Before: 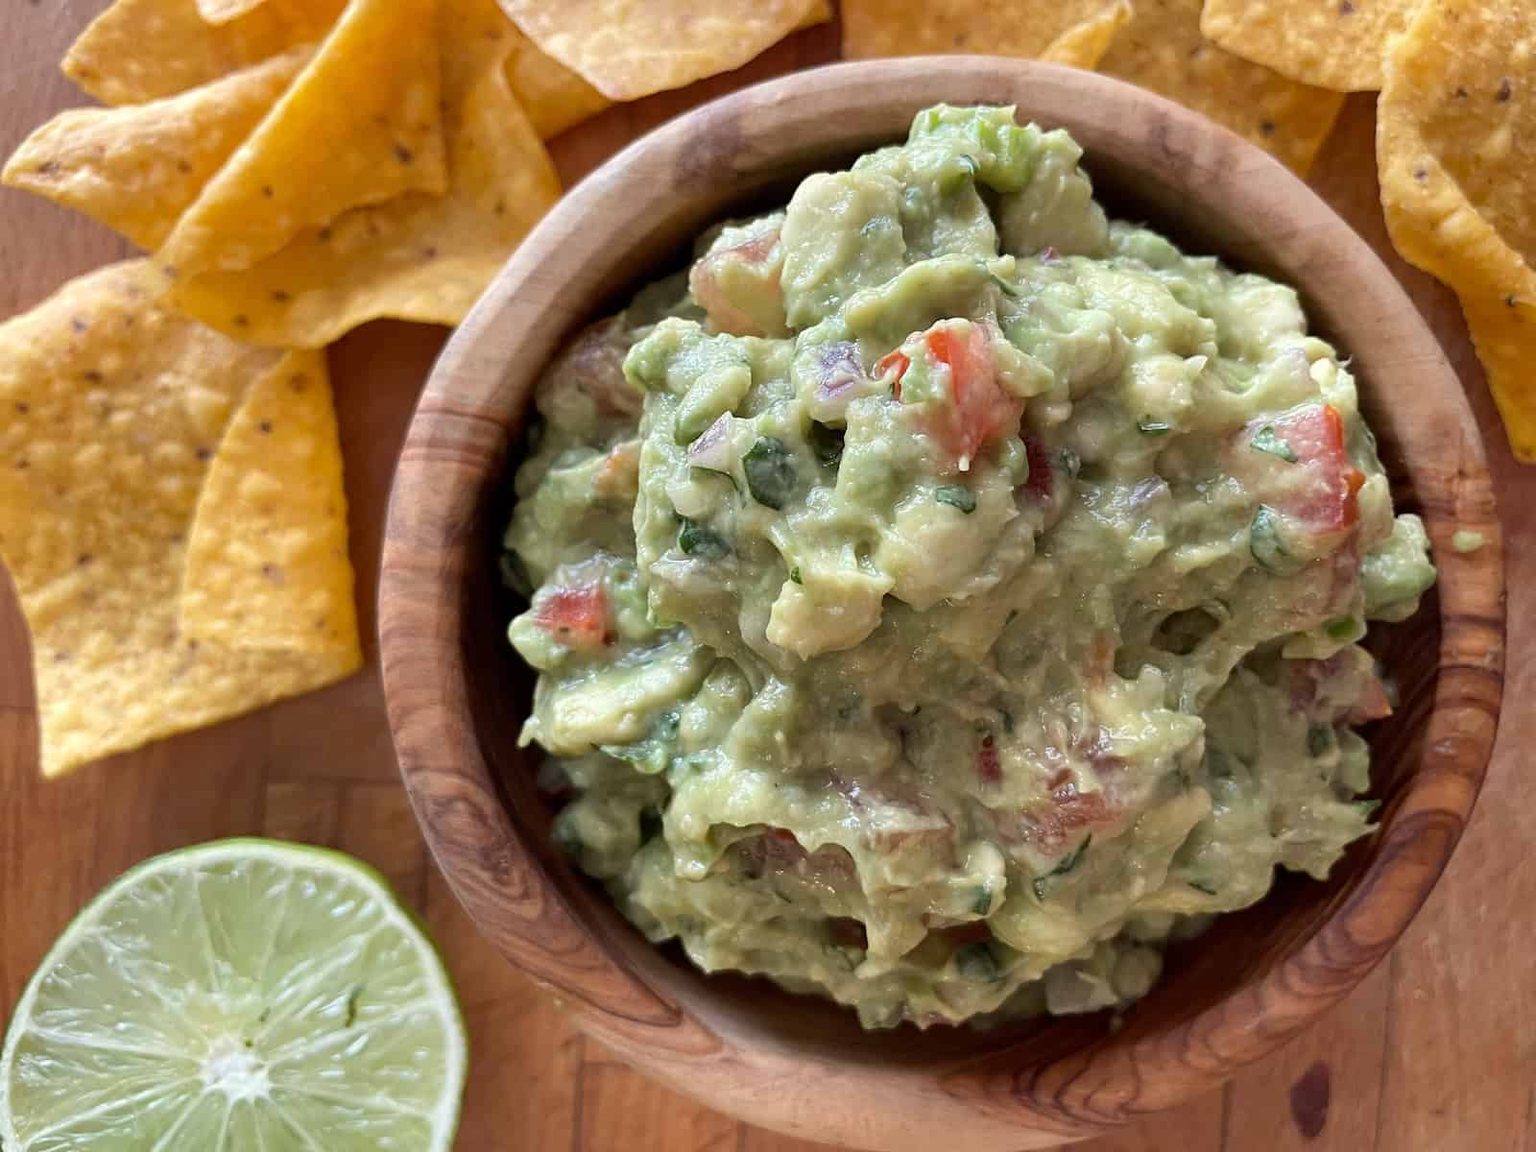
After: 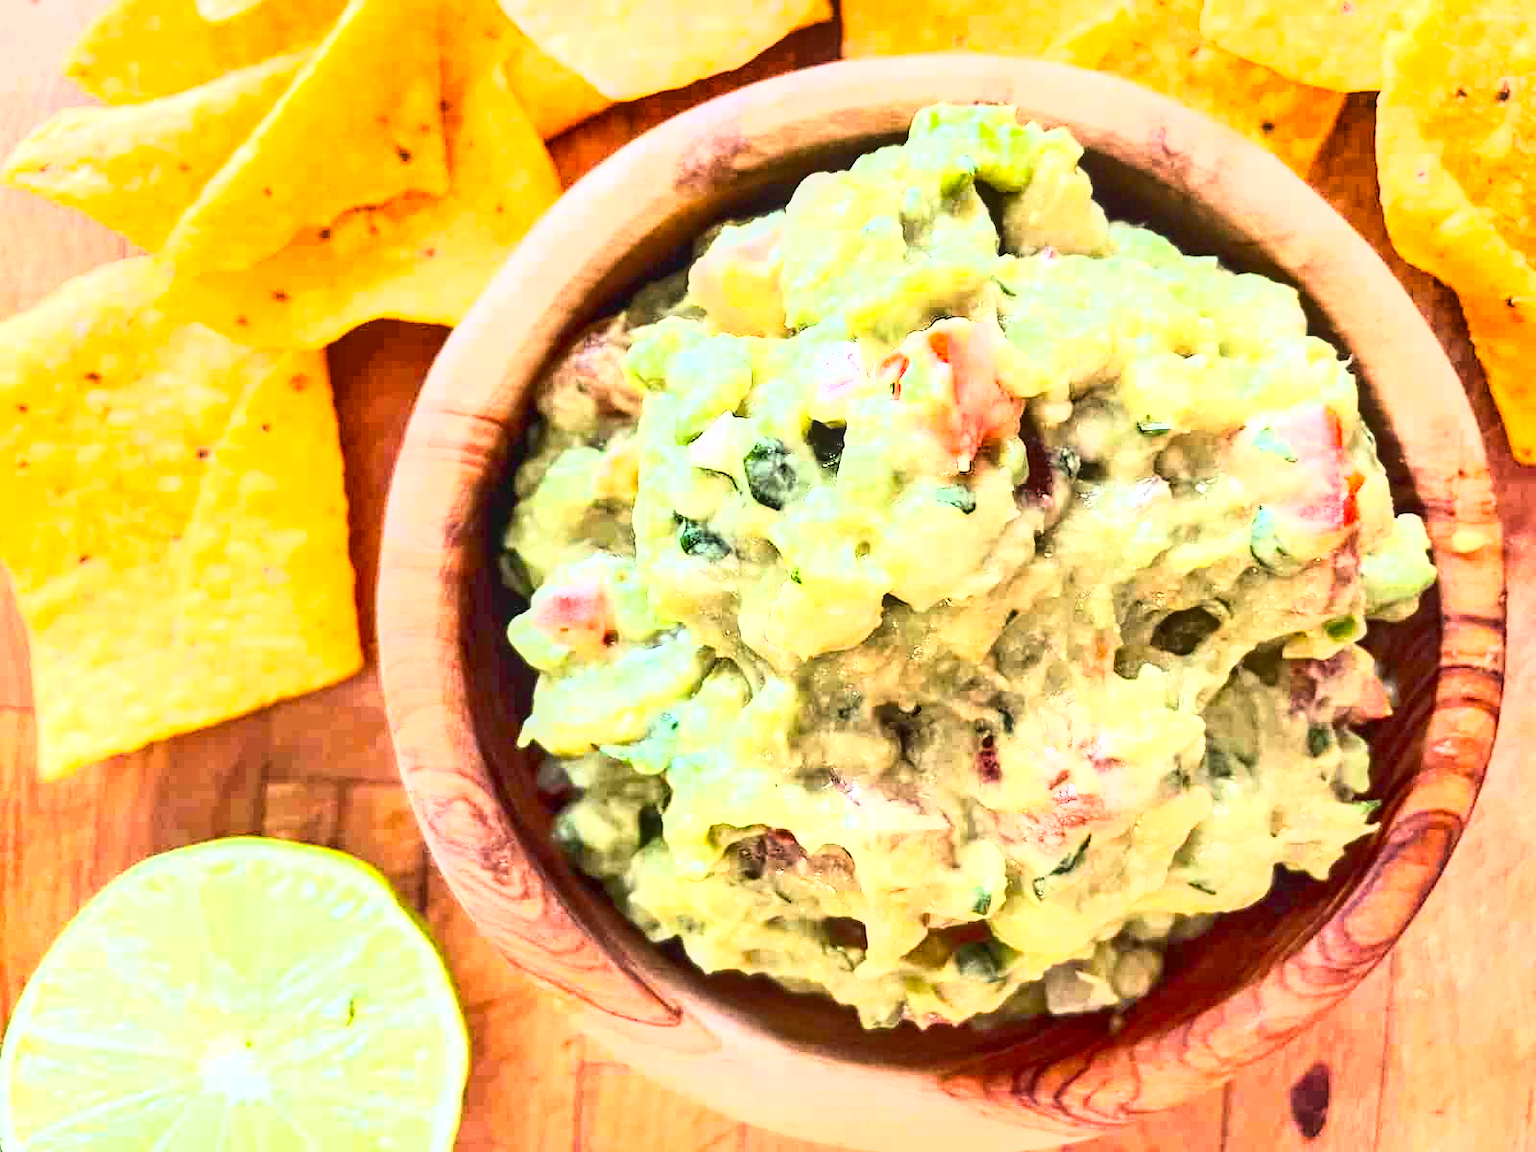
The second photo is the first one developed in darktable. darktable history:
base curve: curves: ch0 [(0, 0) (0.557, 0.834) (1, 1)]
contrast brightness saturation: contrast 0.04, saturation 0.16
exposure: exposure 2 EV, compensate exposure bias true, compensate highlight preservation false
local contrast: on, module defaults
shadows and highlights: highlights color adjustment 0%, low approximation 0.01, soften with gaussian
